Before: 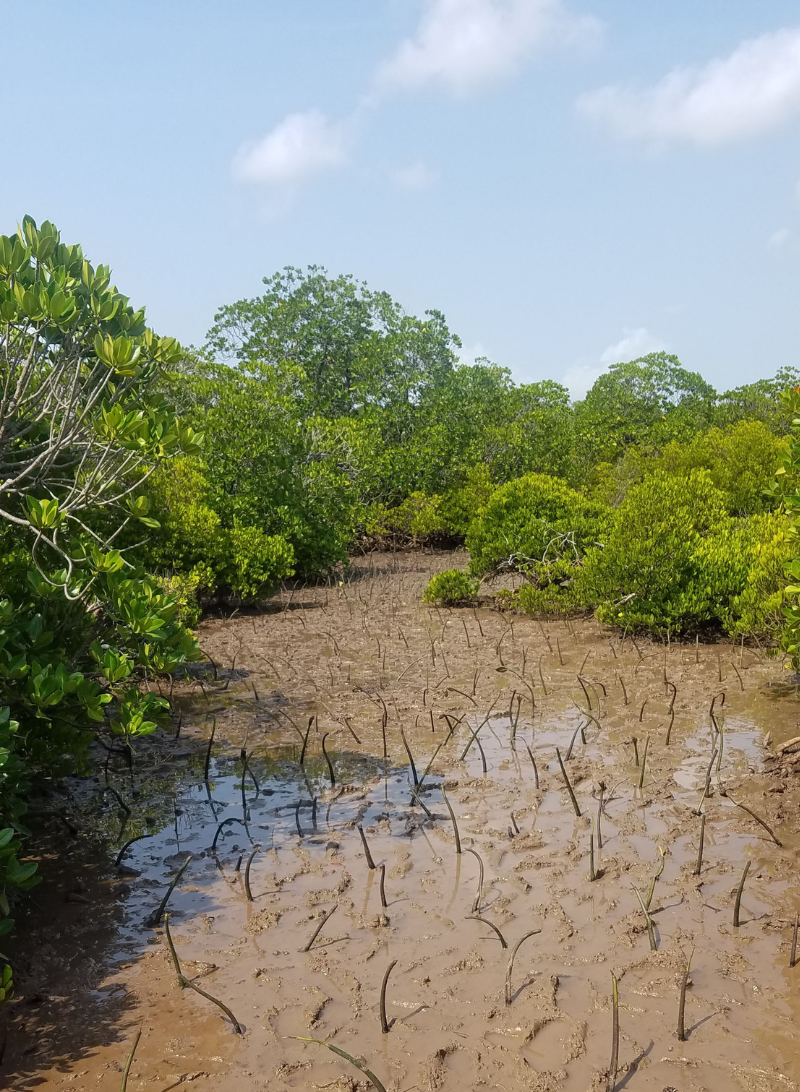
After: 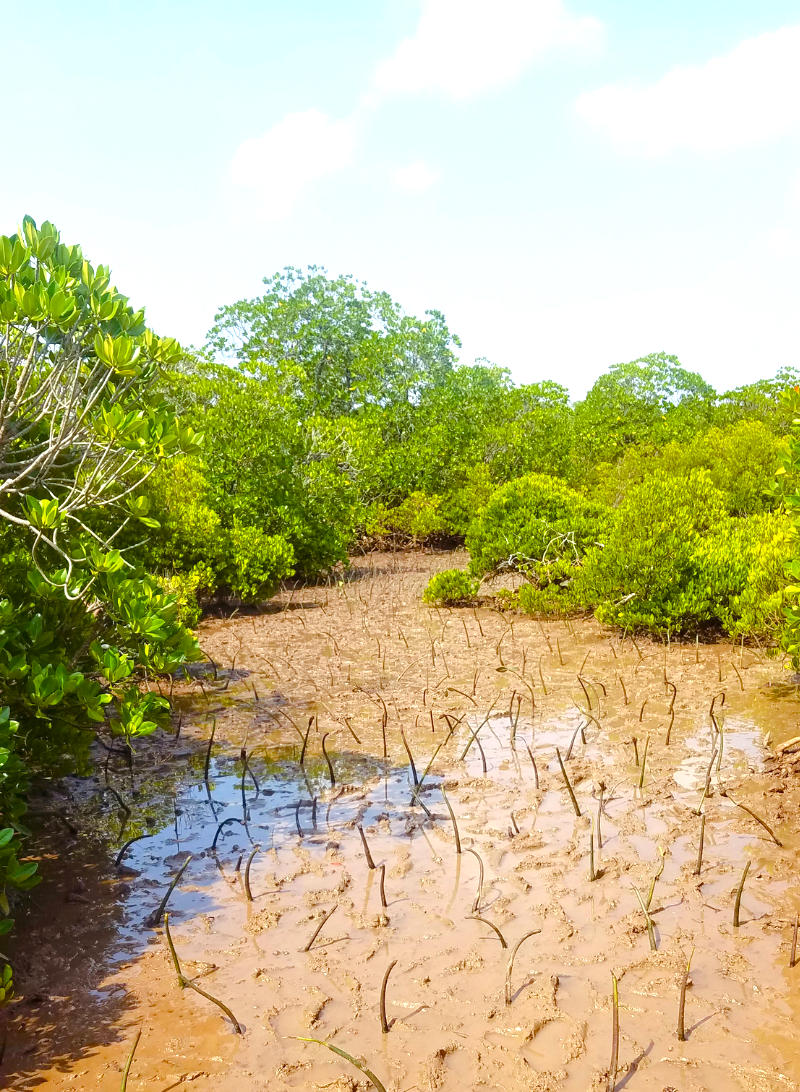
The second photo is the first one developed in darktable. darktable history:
exposure: black level correction 0, exposure 0.898 EV, compensate highlight preservation false
color balance rgb: shadows lift › chroma 4.462%, shadows lift › hue 25.25°, linear chroma grading › global chroma 14.391%, perceptual saturation grading › global saturation 20%, perceptual saturation grading › highlights -25.618%, perceptual saturation grading › shadows 25.565%, perceptual brilliance grading › mid-tones 11.045%, perceptual brilliance grading › shadows 15.355%, global vibrance 23.85%
